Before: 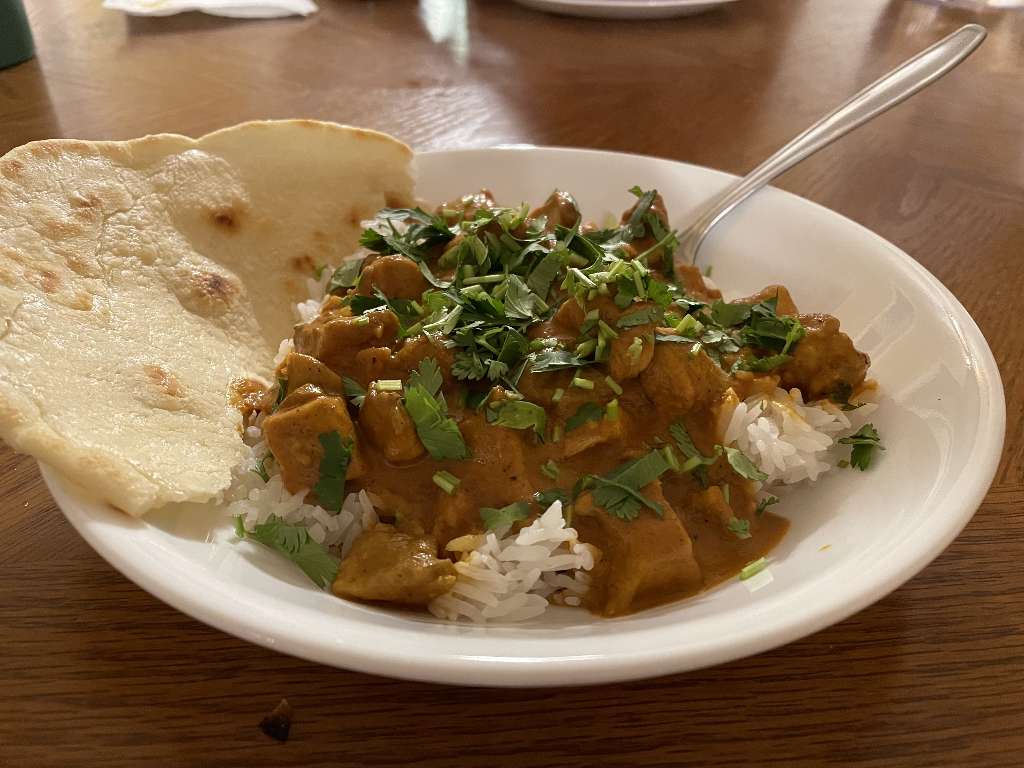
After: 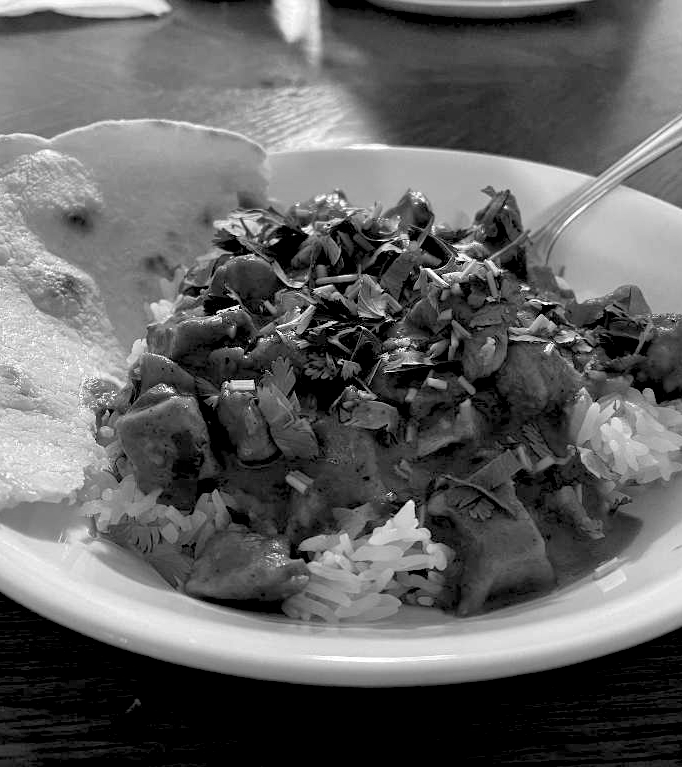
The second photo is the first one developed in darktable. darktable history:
monochrome: a -92.57, b 58.91
color balance rgb: shadows lift › chroma 1%, shadows lift › hue 240.84°, highlights gain › chroma 2%, highlights gain › hue 73.2°, global offset › luminance -0.5%, perceptual saturation grading › global saturation 20%, perceptual saturation grading › highlights -25%, perceptual saturation grading › shadows 50%, global vibrance 25.26%
crop and rotate: left 14.385%, right 18.948%
rgb levels: levels [[0.013, 0.434, 0.89], [0, 0.5, 1], [0, 0.5, 1]]
haze removal: compatibility mode true, adaptive false
local contrast: mode bilateral grid, contrast 20, coarseness 50, detail 144%, midtone range 0.2
exposure: compensate highlight preservation false
